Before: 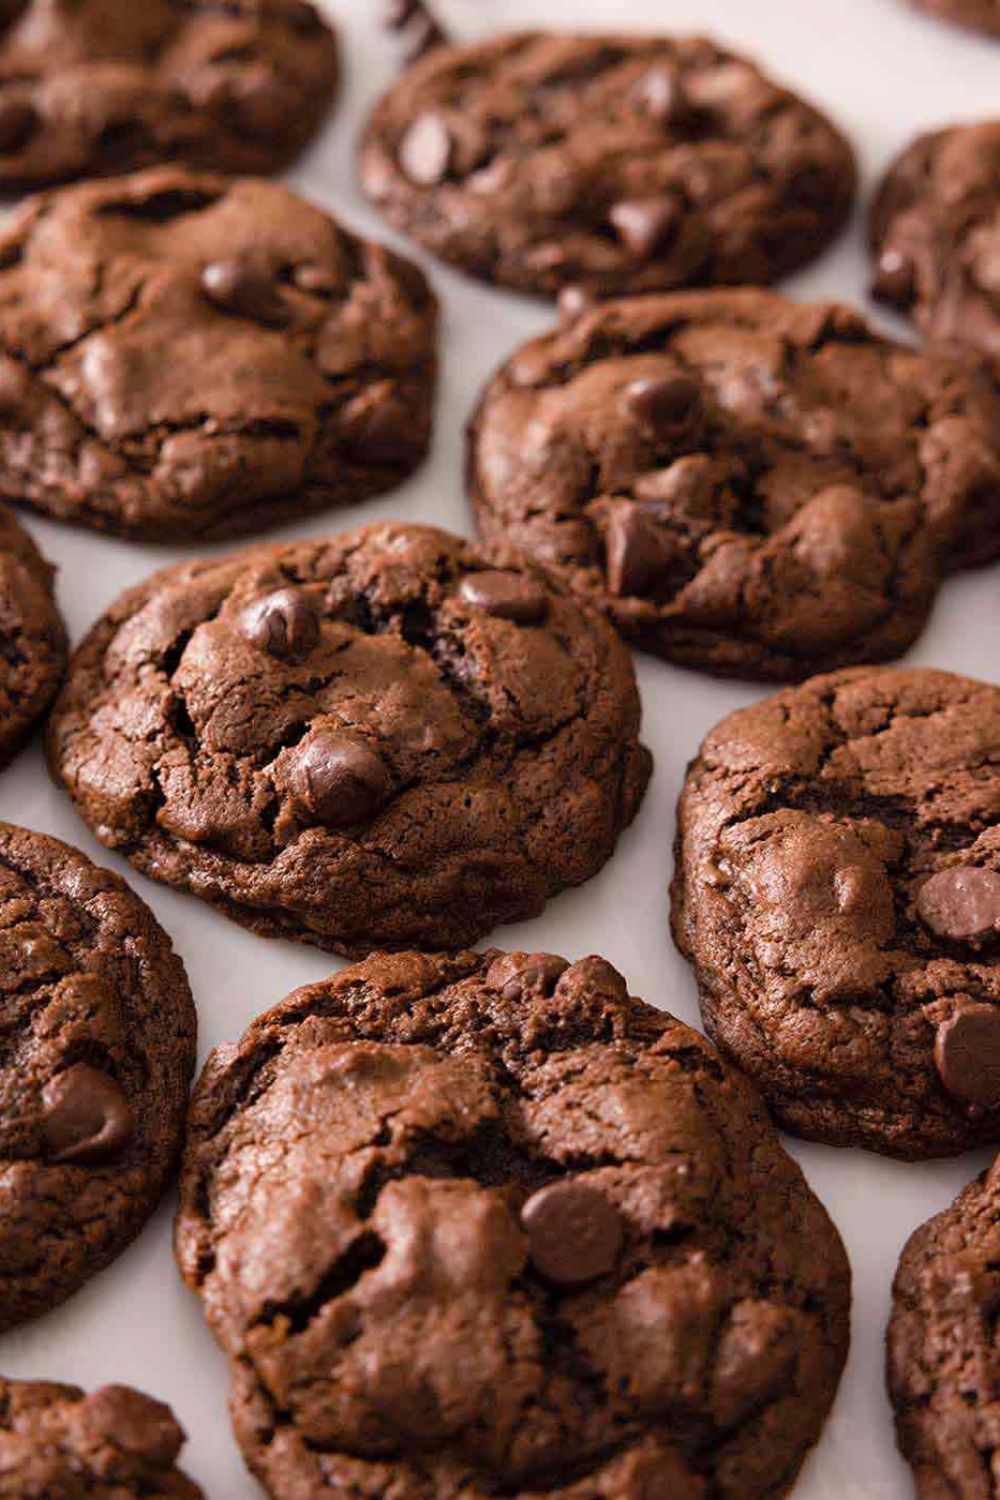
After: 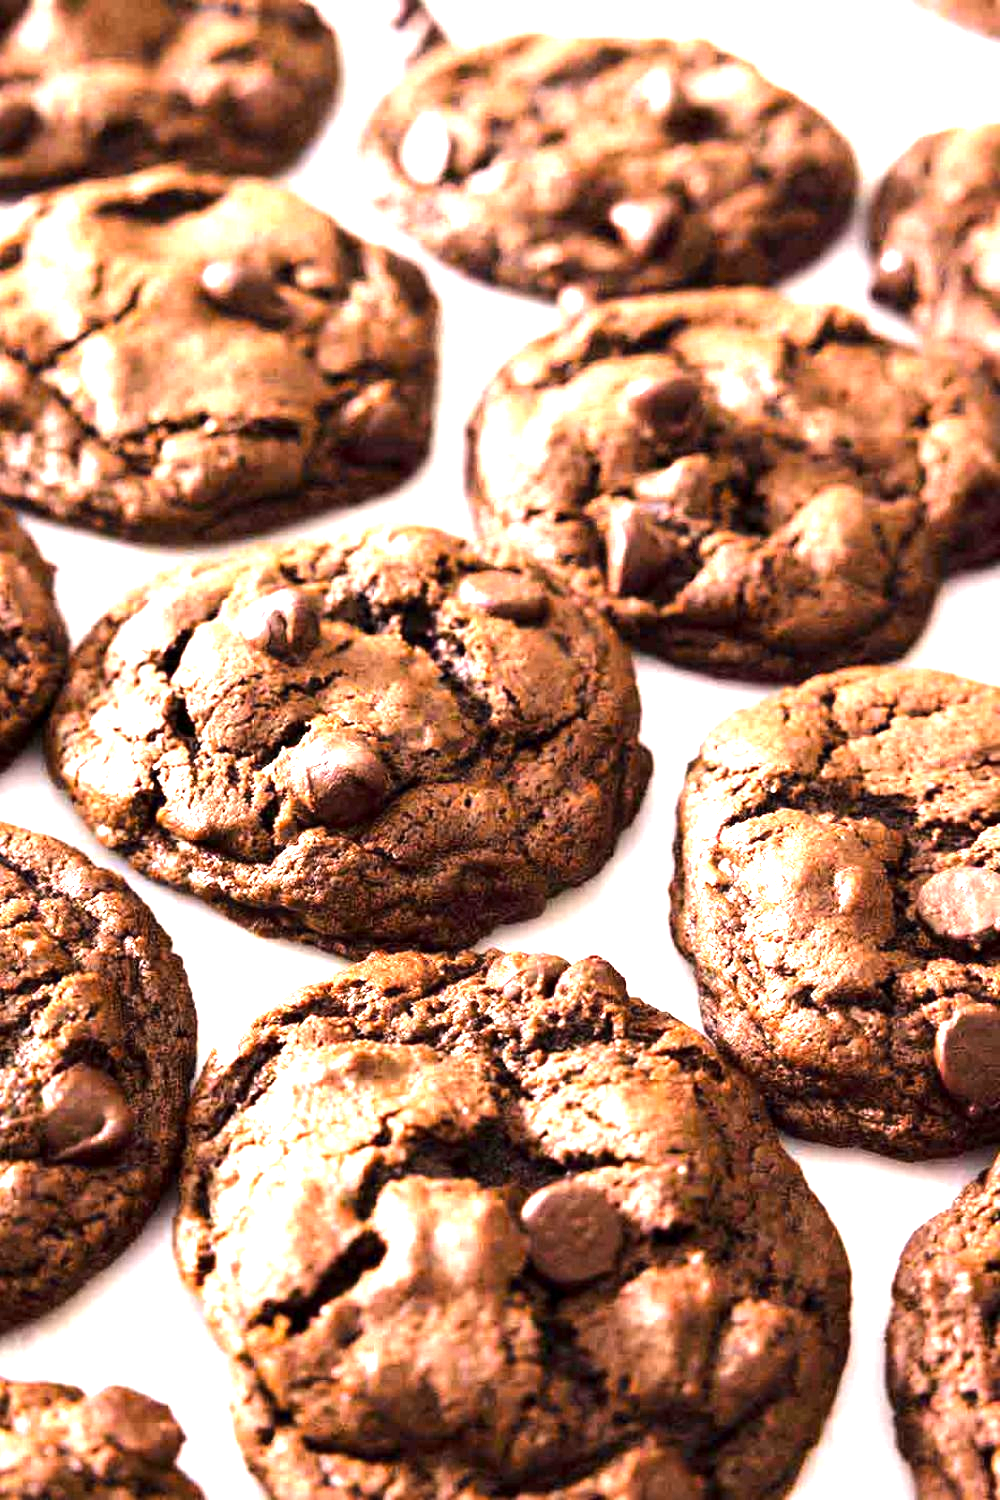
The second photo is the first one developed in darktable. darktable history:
exposure: black level correction 0.001, exposure 1.719 EV, compensate exposure bias true, compensate highlight preservation false
tone equalizer: -8 EV -0.75 EV, -7 EV -0.7 EV, -6 EV -0.6 EV, -5 EV -0.4 EV, -3 EV 0.4 EV, -2 EV 0.6 EV, -1 EV 0.7 EV, +0 EV 0.75 EV, edges refinement/feathering 500, mask exposure compensation -1.57 EV, preserve details no
